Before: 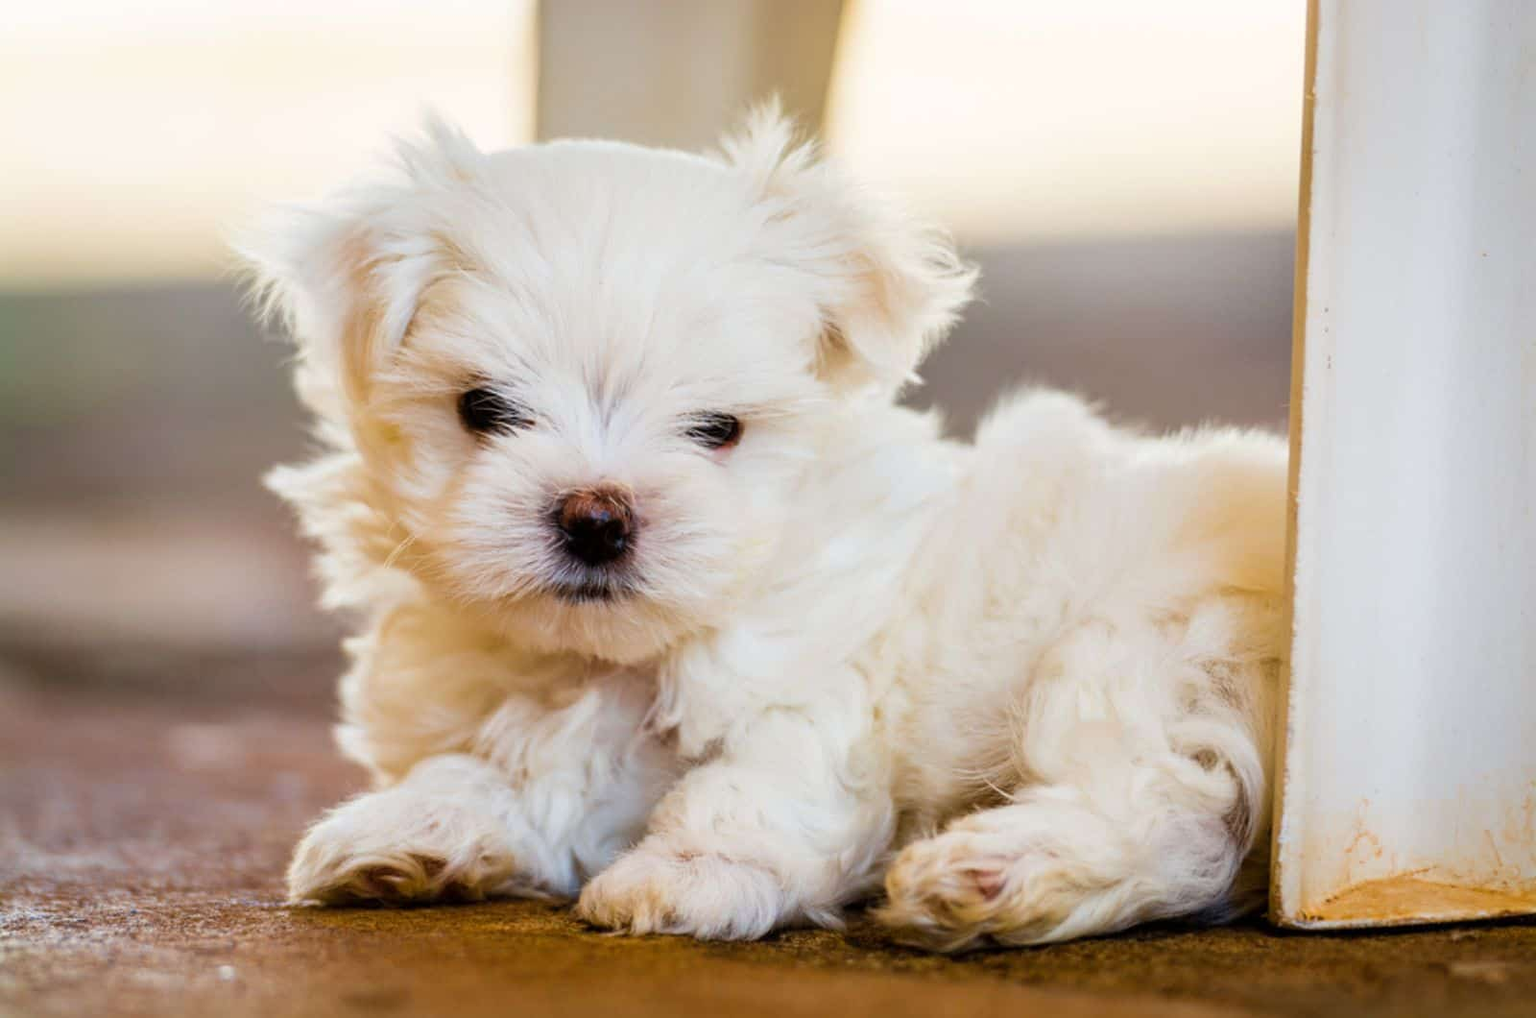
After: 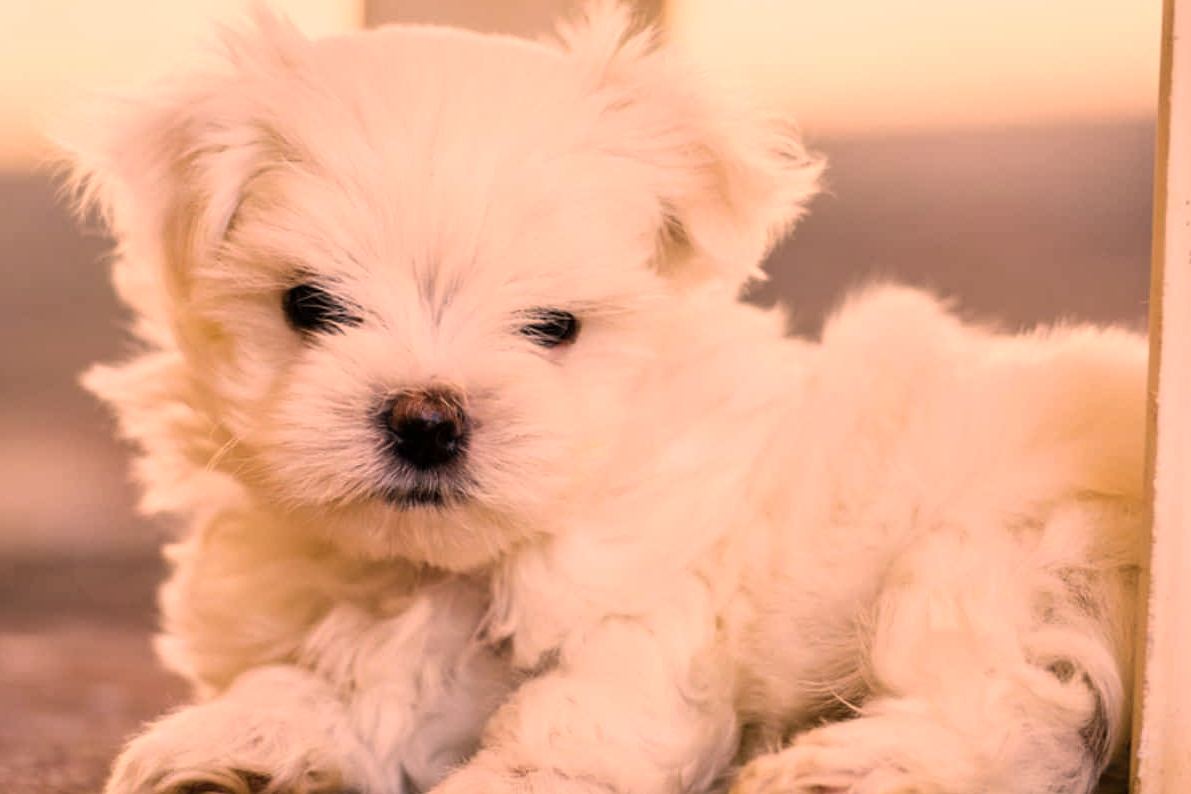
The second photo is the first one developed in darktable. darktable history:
color correction: highlights a* 39.63, highlights b* 39.55, saturation 0.688
crop and rotate: left 12.178%, top 11.366%, right 13.323%, bottom 13.659%
